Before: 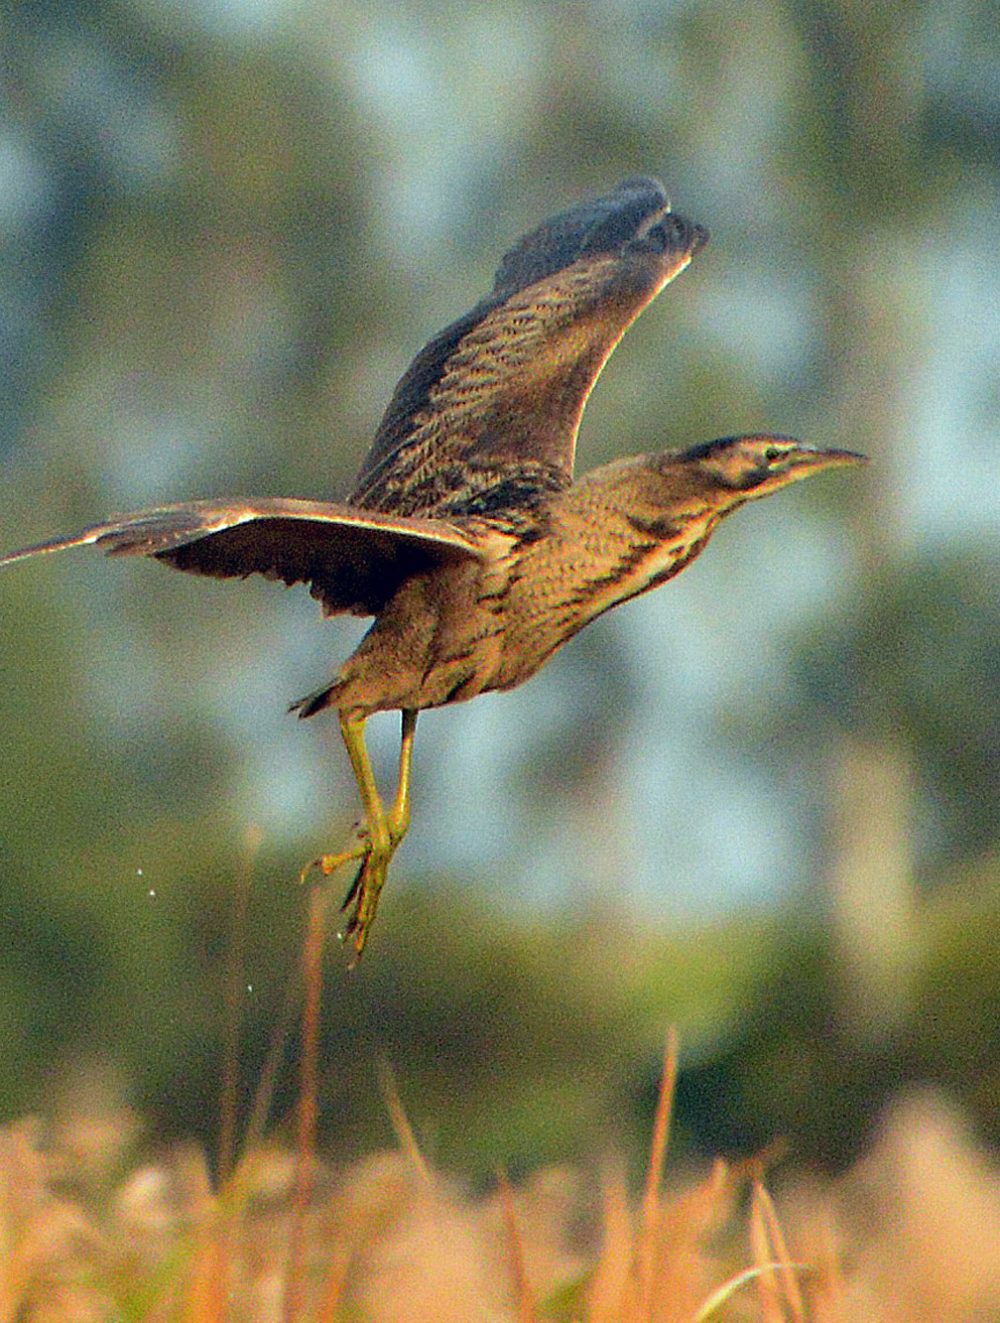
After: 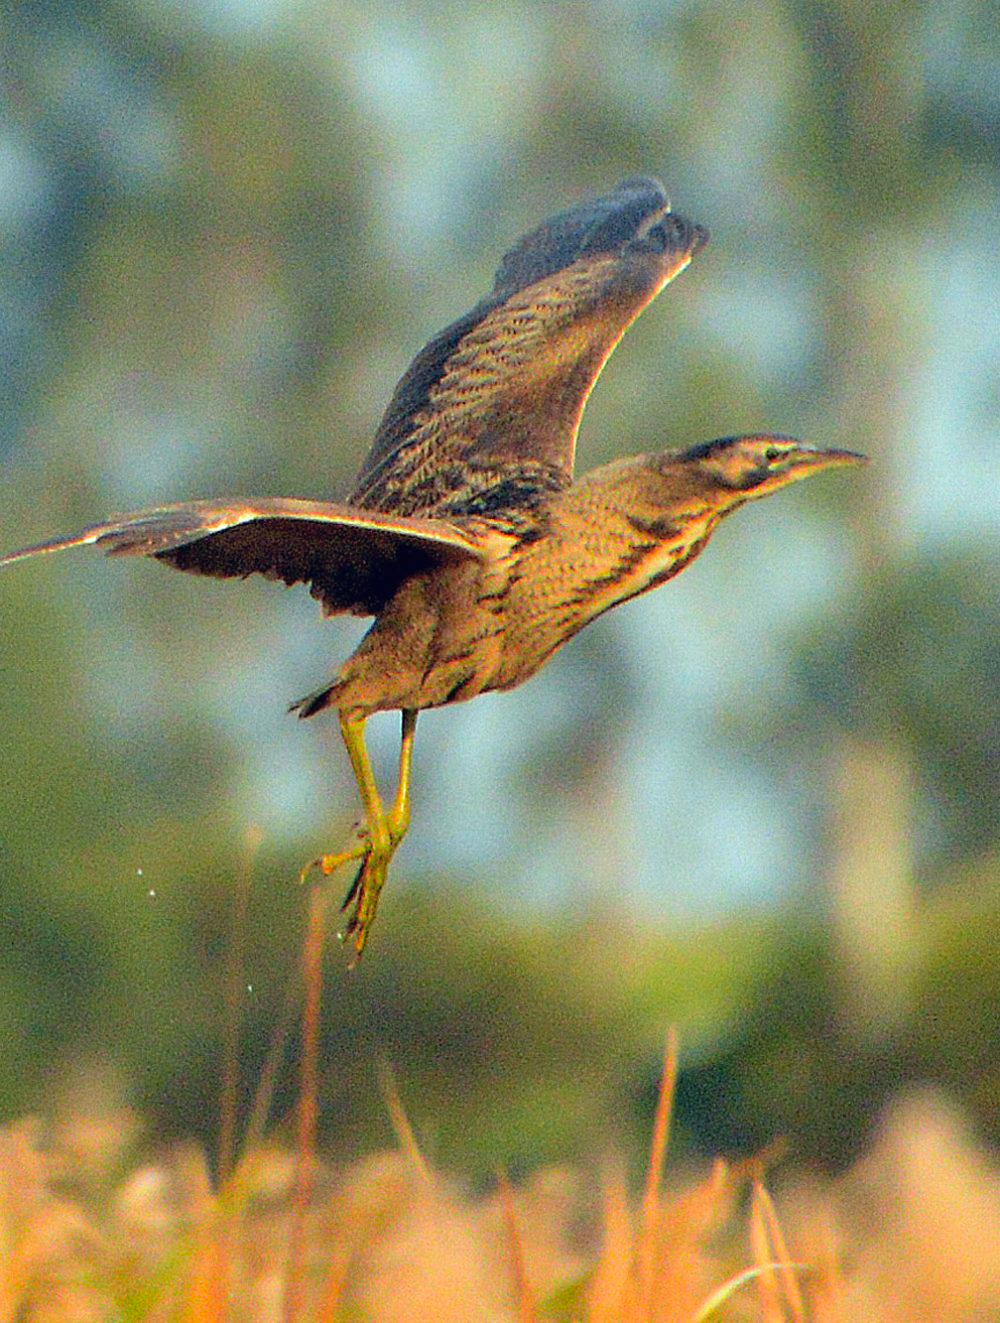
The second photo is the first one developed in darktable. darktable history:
contrast brightness saturation: brightness 0.086, saturation 0.193
